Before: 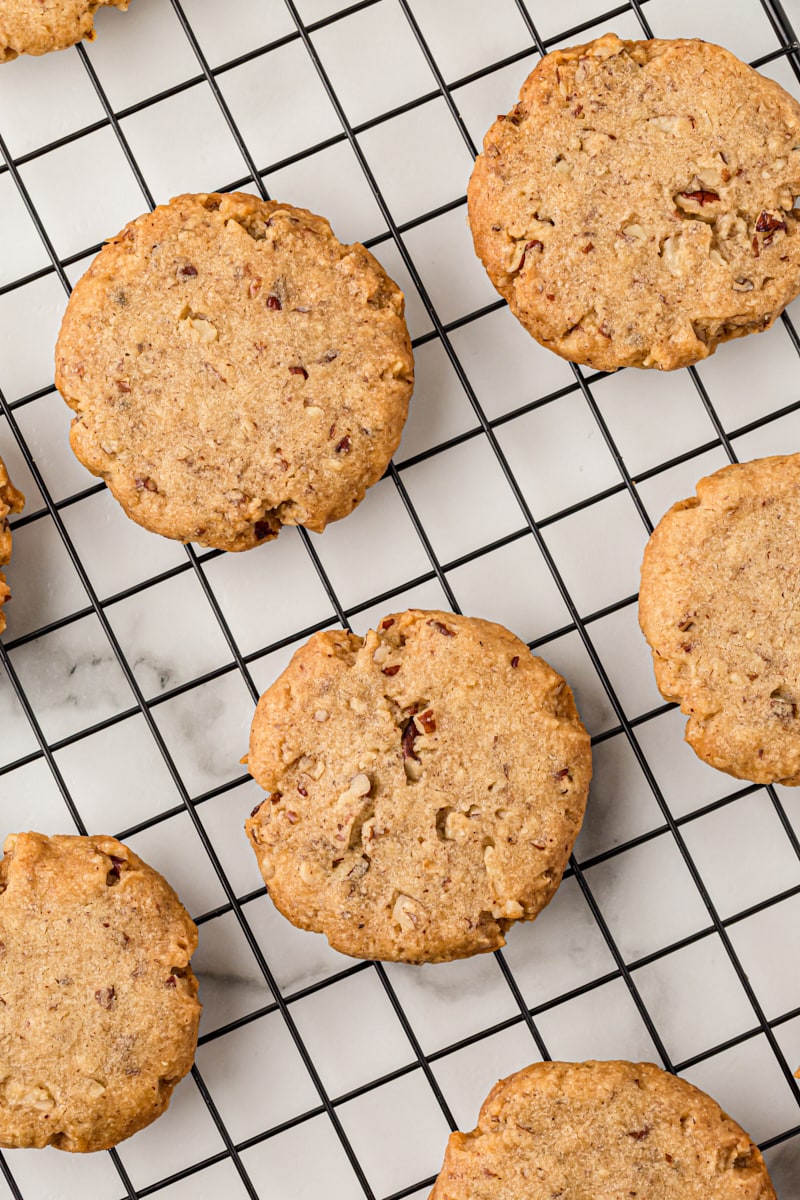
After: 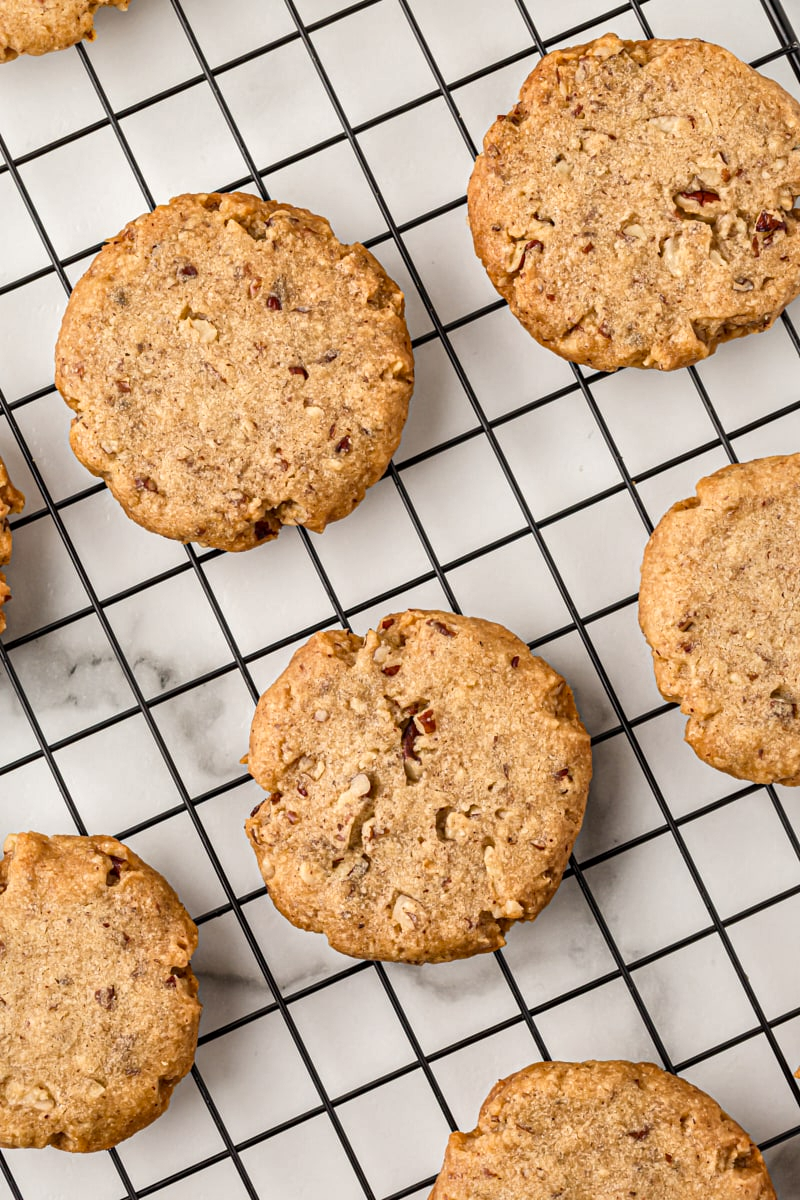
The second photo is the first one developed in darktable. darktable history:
local contrast: mode bilateral grid, contrast 19, coarseness 49, detail 148%, midtone range 0.2
